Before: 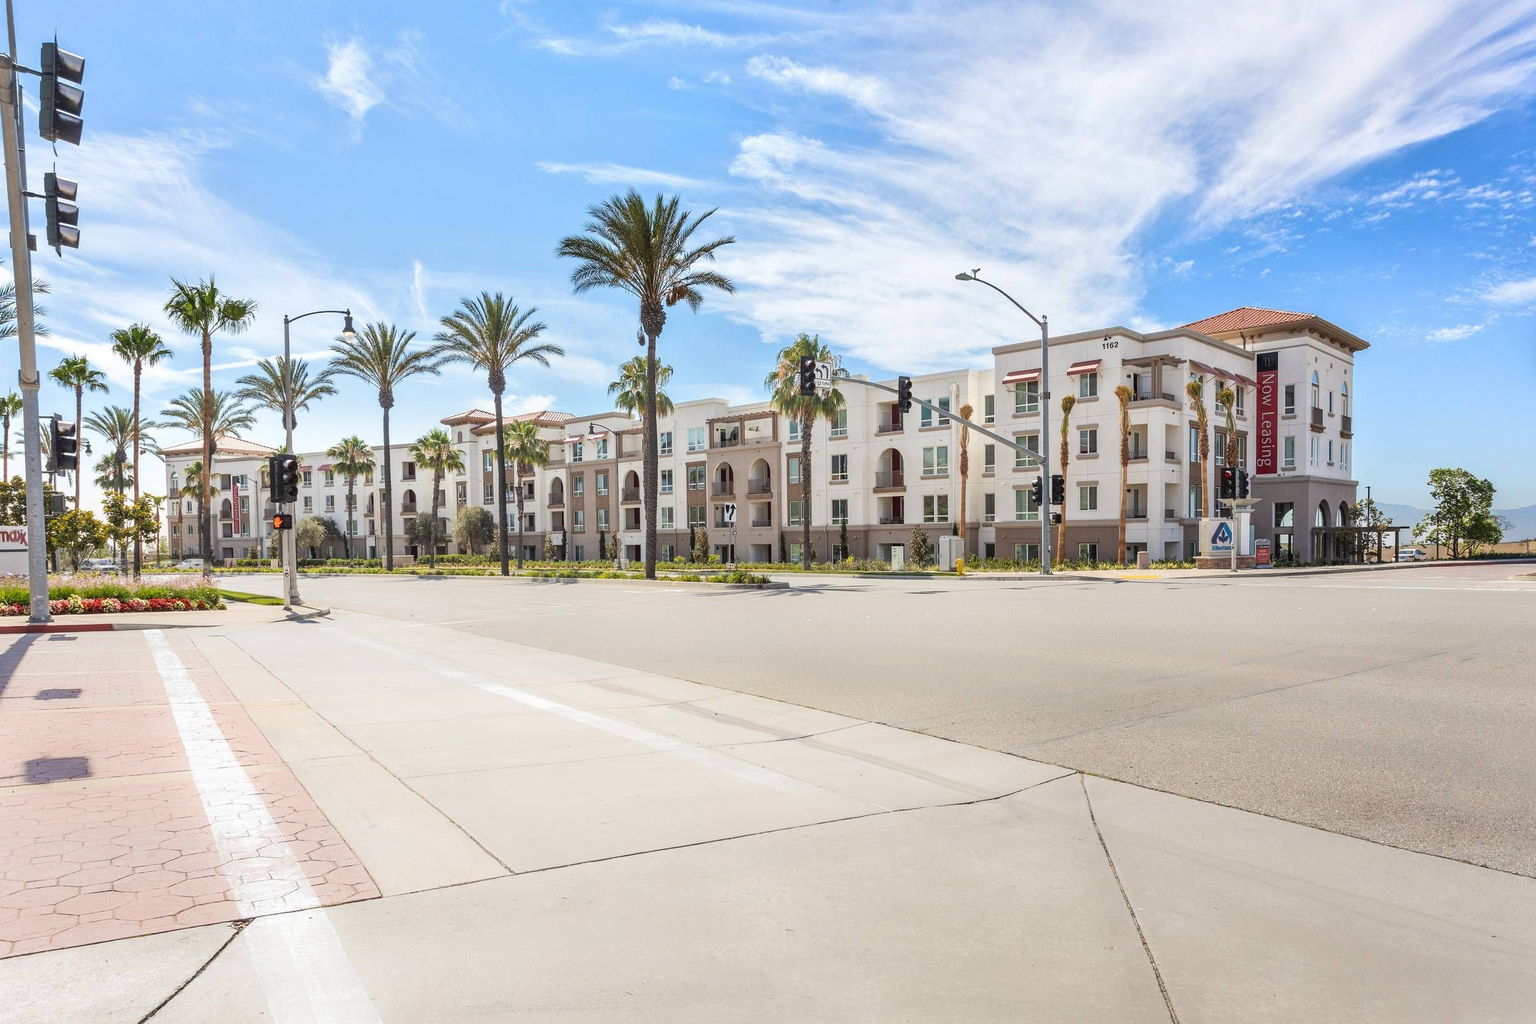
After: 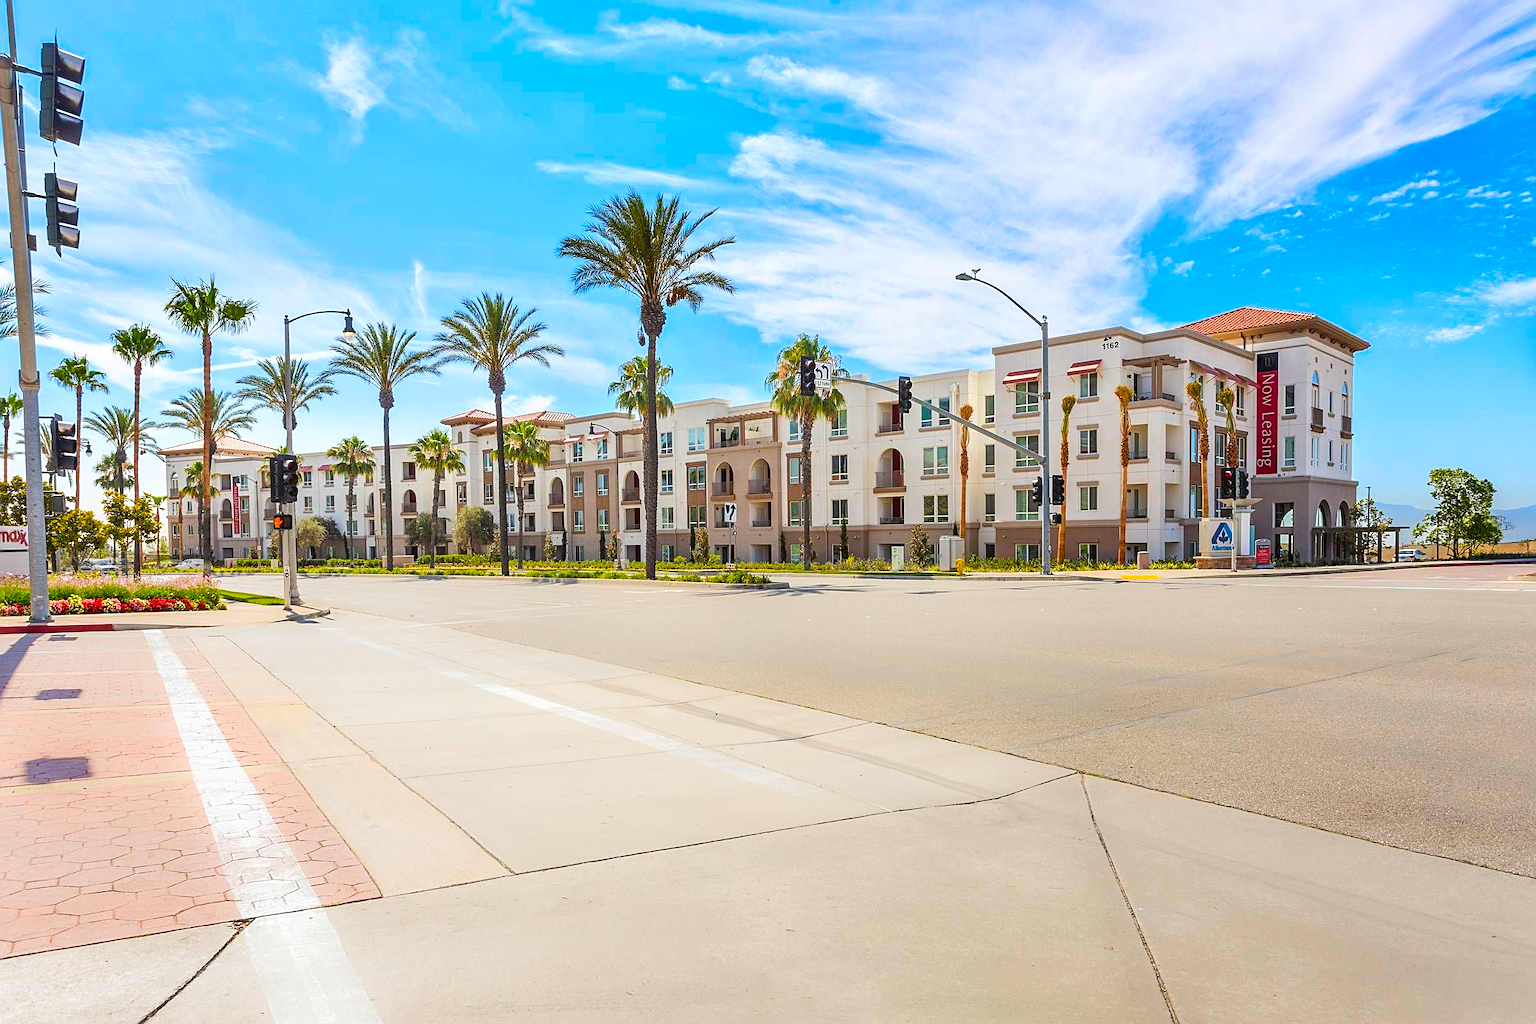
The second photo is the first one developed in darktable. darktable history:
contrast brightness saturation: saturation 0.506
color balance rgb: shadows lift › luminance -9.431%, linear chroma grading › global chroma 17.213%, perceptual saturation grading › global saturation 2.14%, perceptual saturation grading › highlights -1.275%, perceptual saturation grading › mid-tones 4.477%, perceptual saturation grading › shadows 7%
sharpen: on, module defaults
